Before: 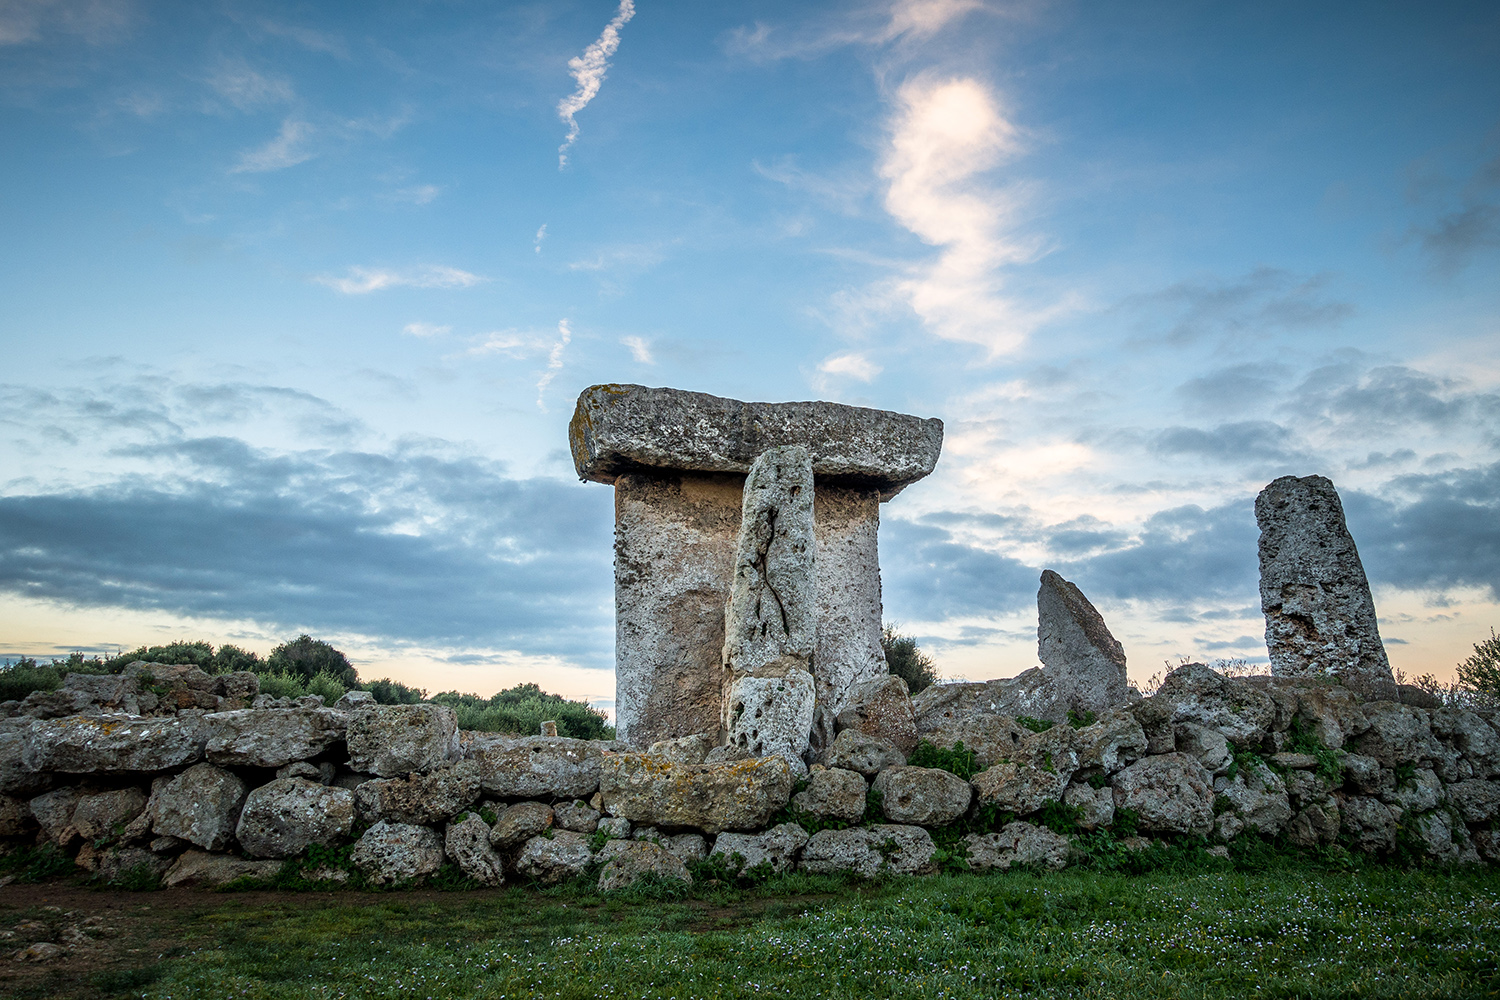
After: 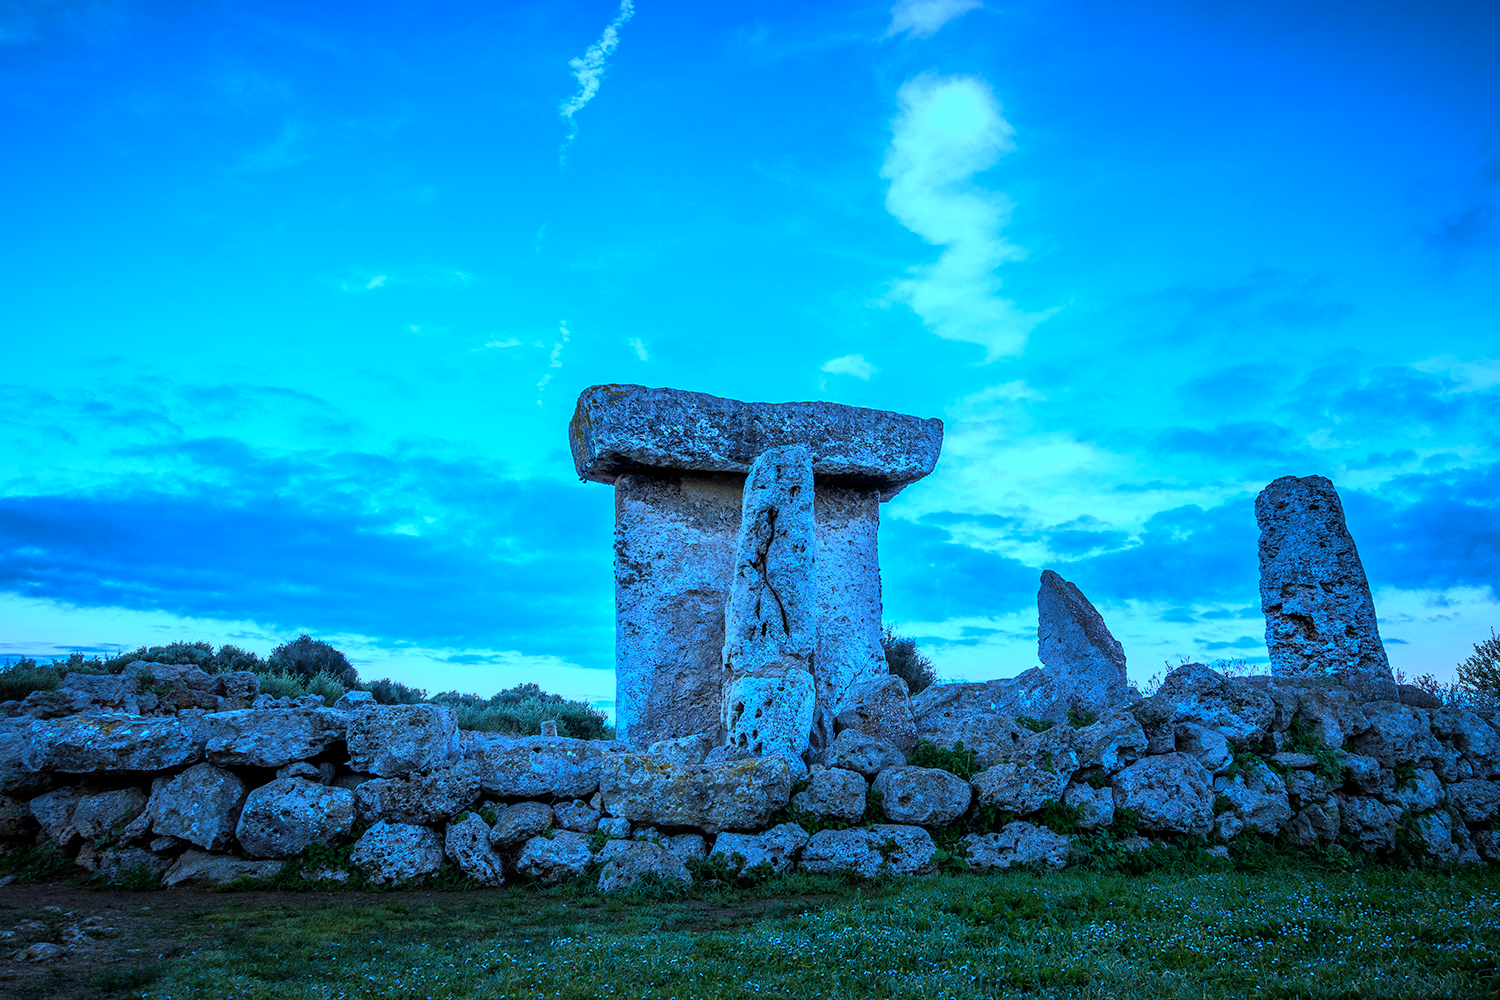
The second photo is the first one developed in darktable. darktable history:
color correction: highlights a* -9.35, highlights b* -23.15
white balance: red 0.766, blue 1.537
